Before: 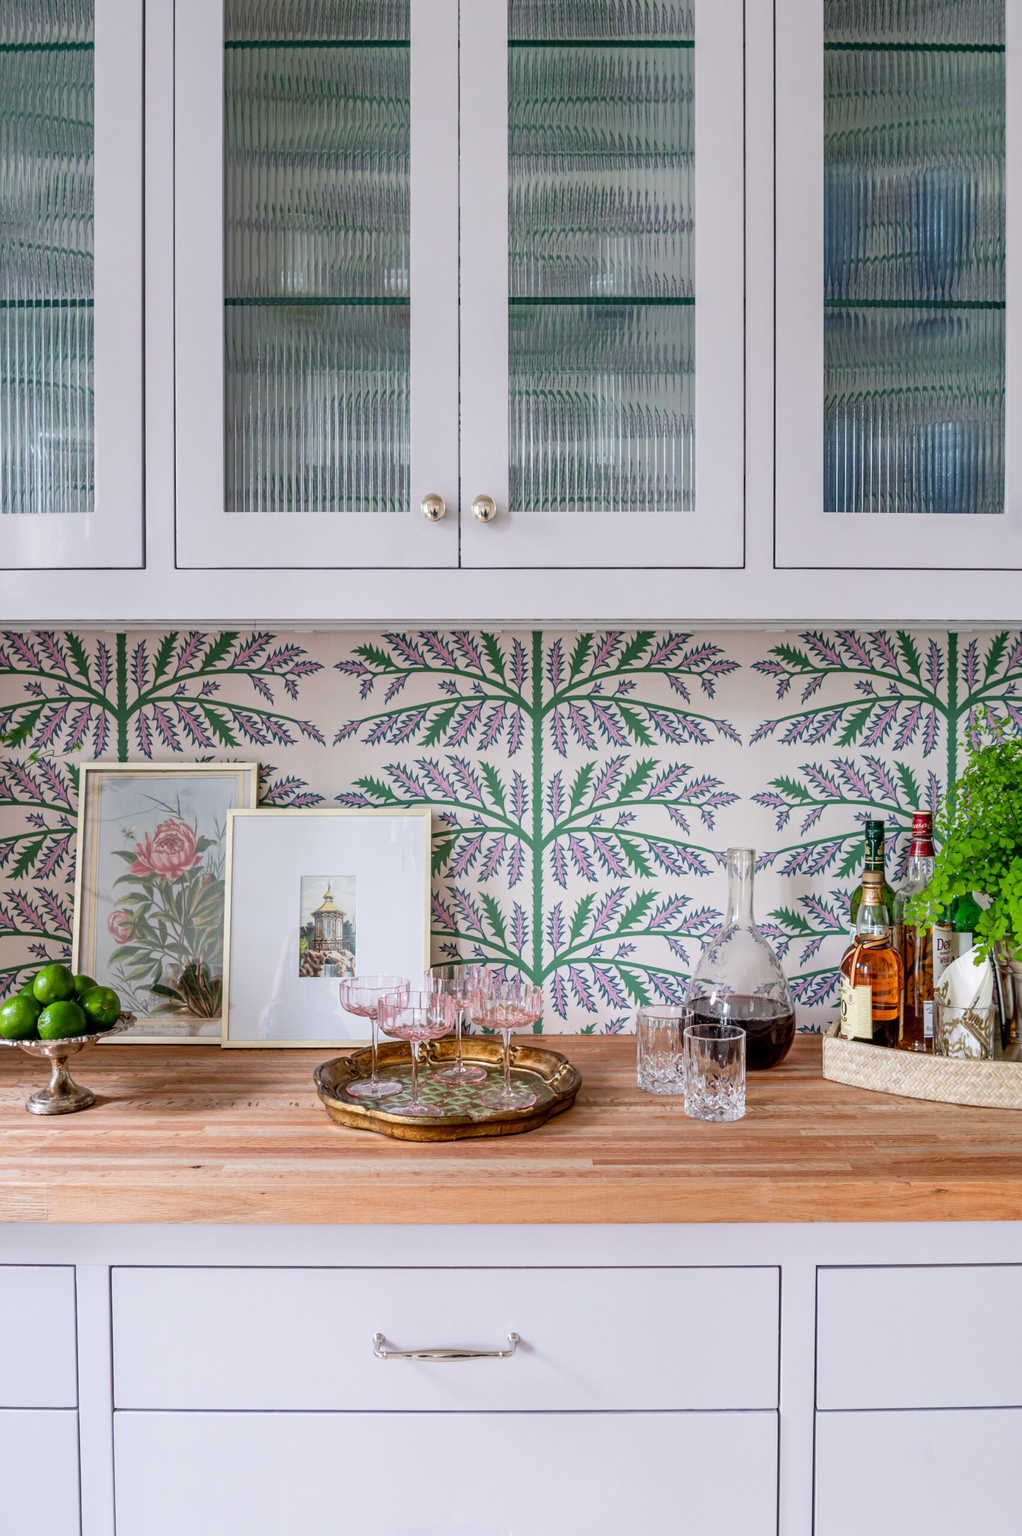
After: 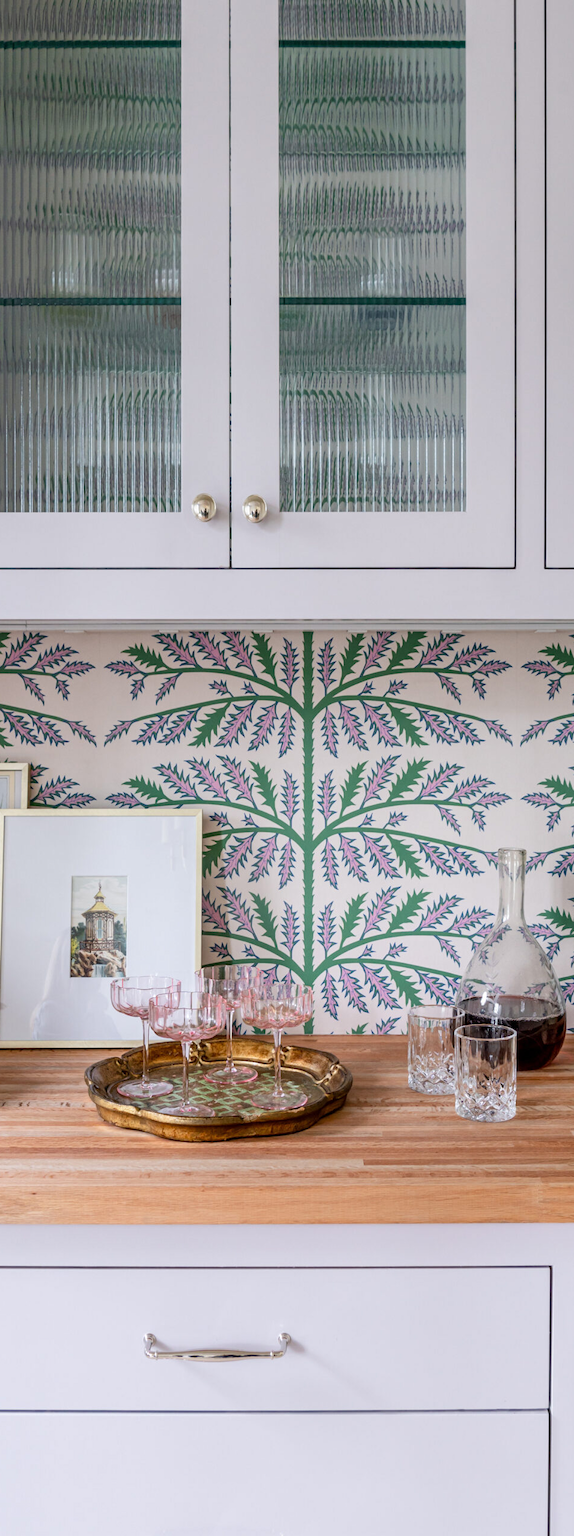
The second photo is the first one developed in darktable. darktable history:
crop and rotate: left 22.461%, right 21.342%
tone equalizer: luminance estimator HSV value / RGB max
